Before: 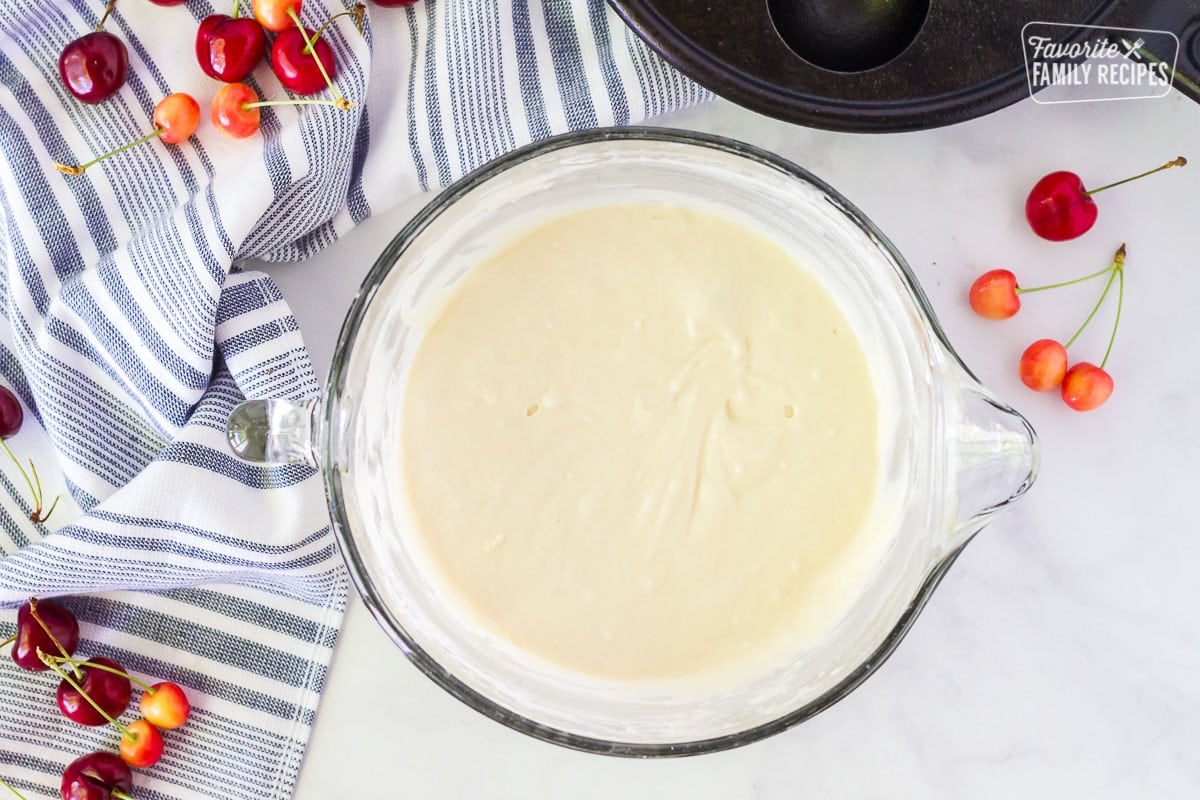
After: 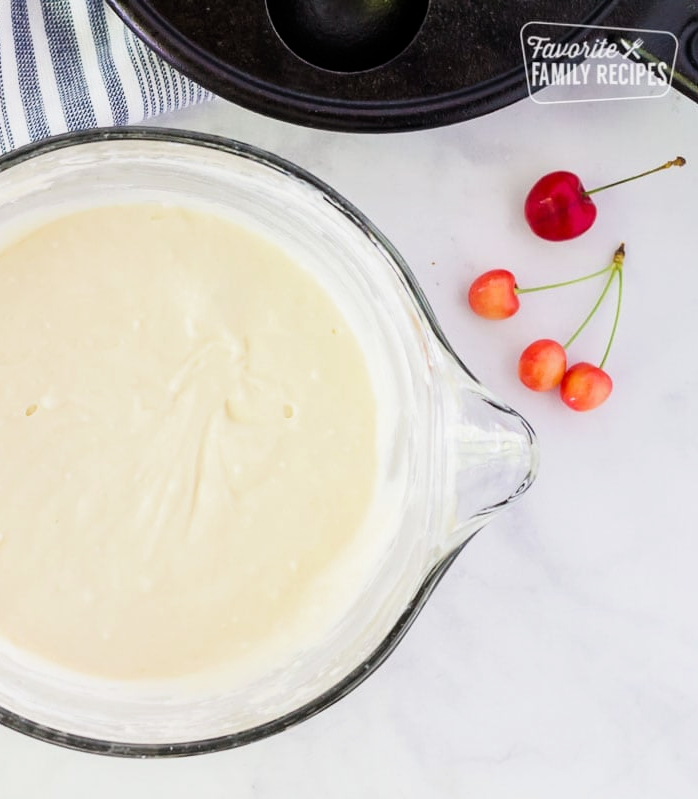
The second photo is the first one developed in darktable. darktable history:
crop: left 41.793%
filmic rgb: black relative exposure -11.96 EV, white relative exposure 2.81 EV, target black luminance 0%, hardness 7.98, latitude 71.15%, contrast 1.137, highlights saturation mix 10.81%, shadows ↔ highlights balance -0.386%, add noise in highlights 0.001, preserve chrominance max RGB, color science v3 (2019), use custom middle-gray values true, contrast in highlights soft
